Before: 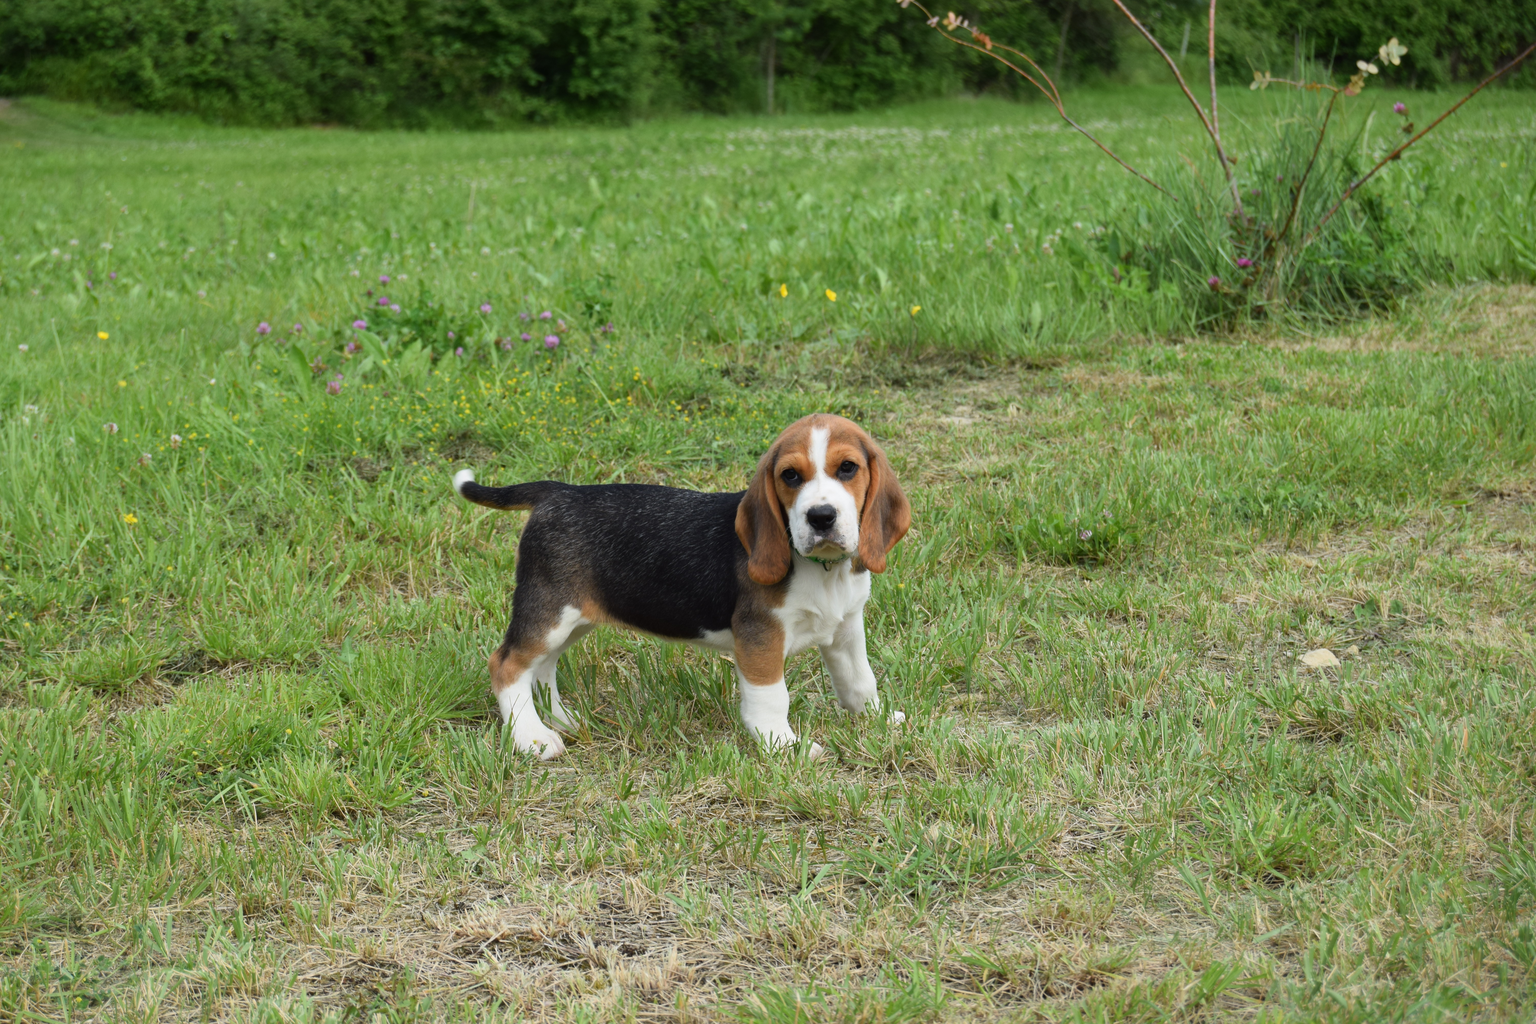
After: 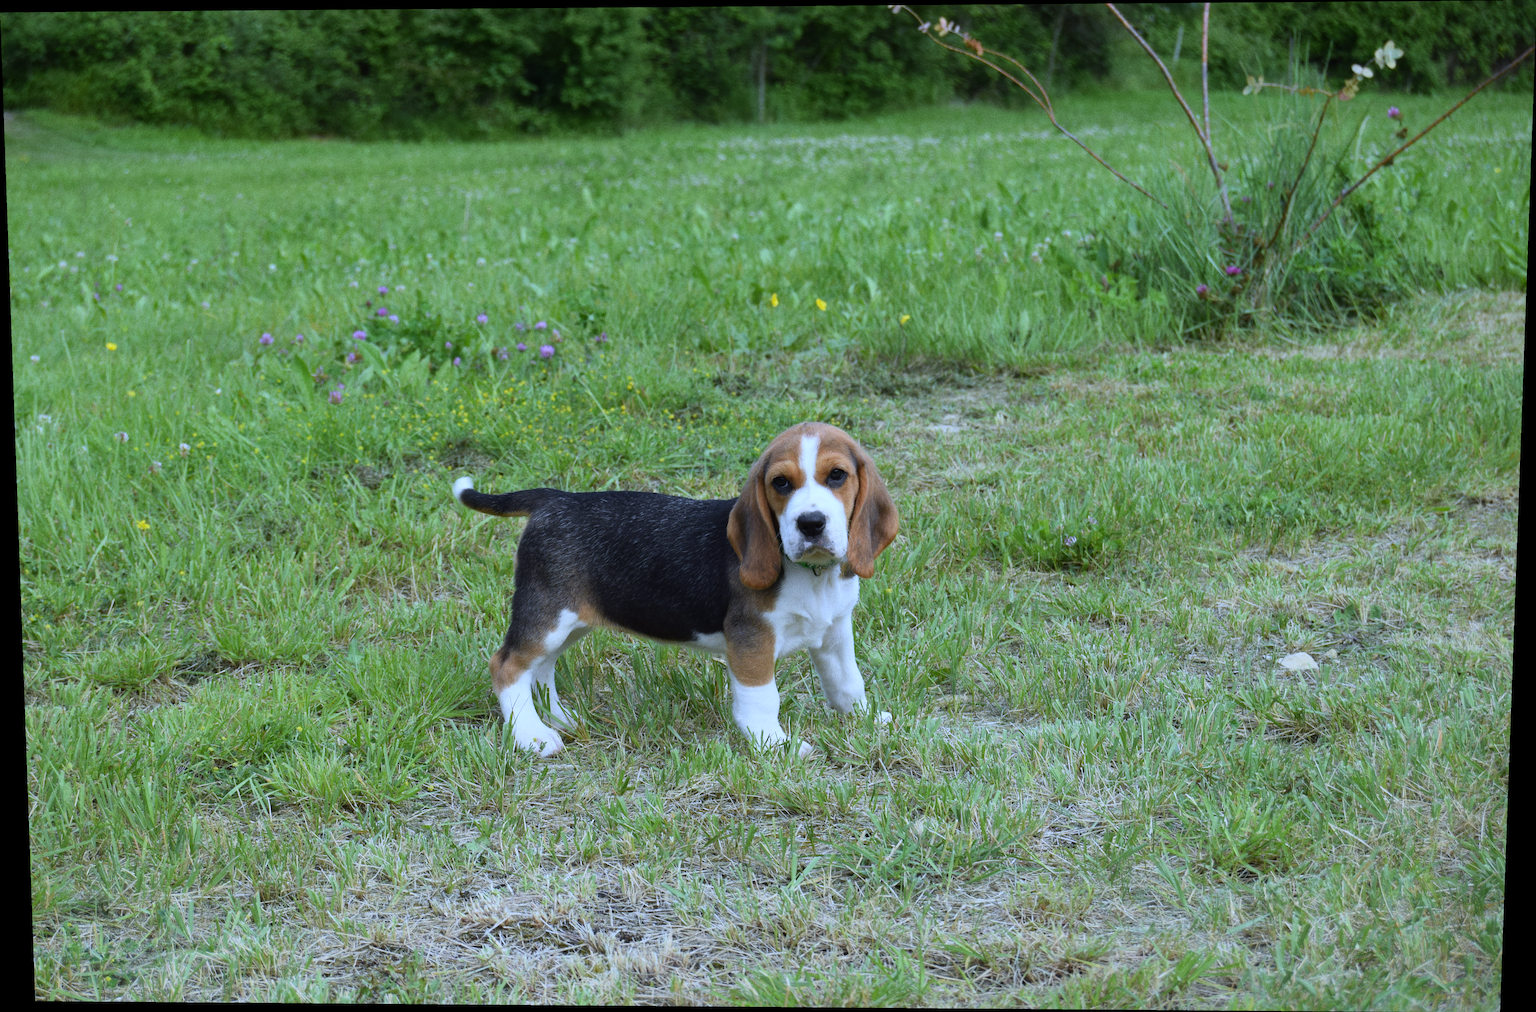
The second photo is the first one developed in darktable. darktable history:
white balance: red 0.871, blue 1.249
grain: coarseness 0.47 ISO
rotate and perspective: lens shift (vertical) 0.048, lens shift (horizontal) -0.024, automatic cropping off
